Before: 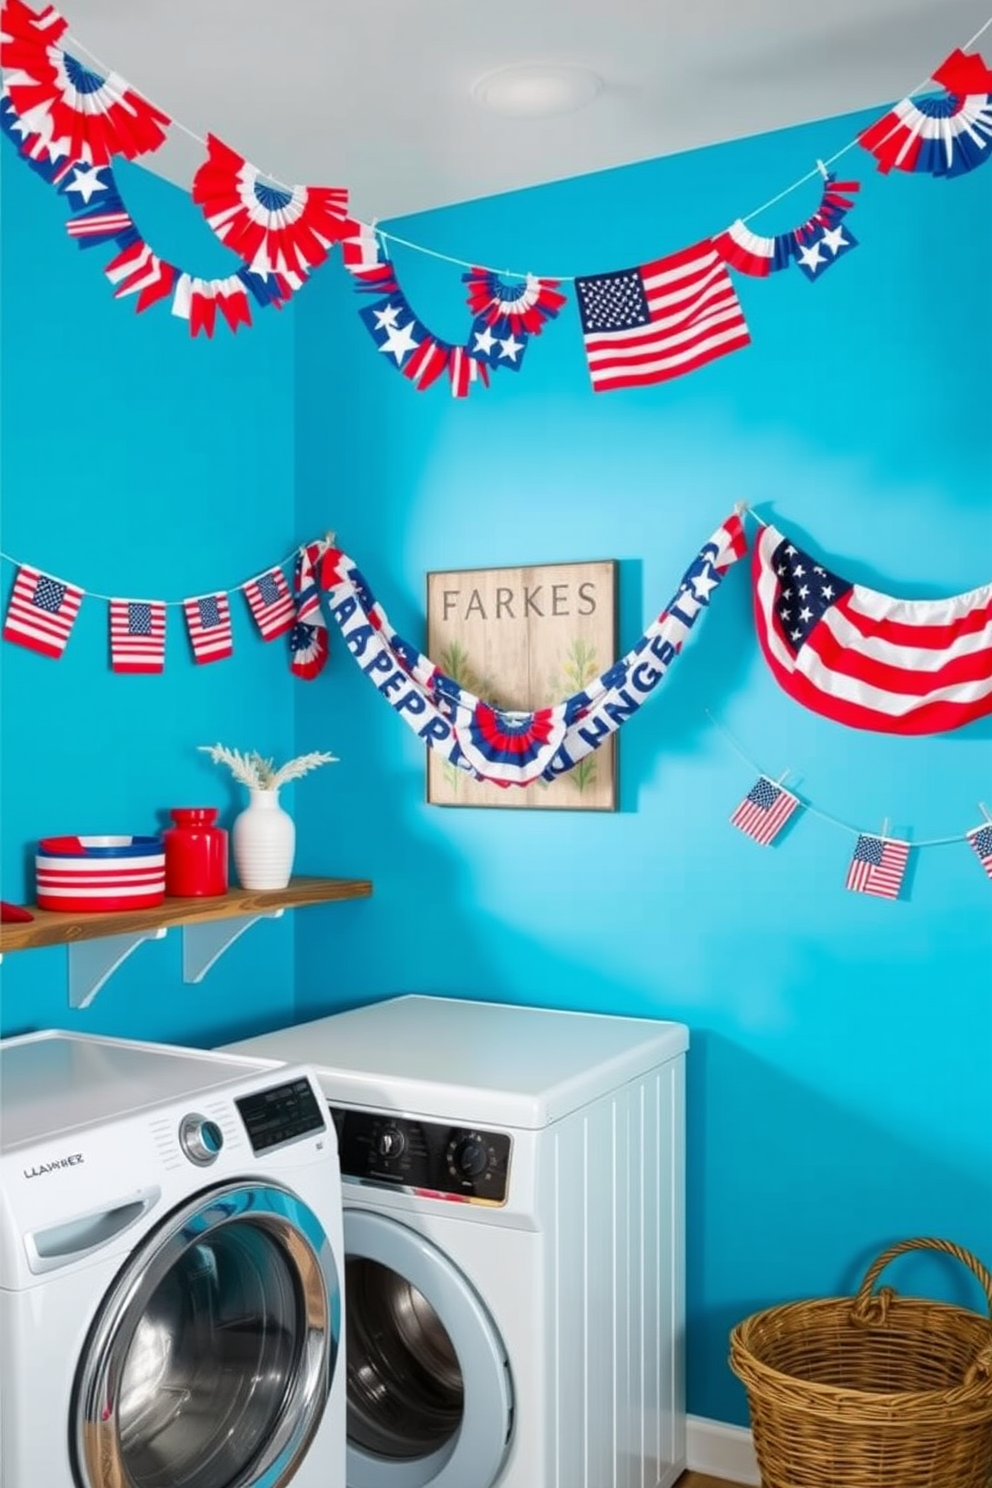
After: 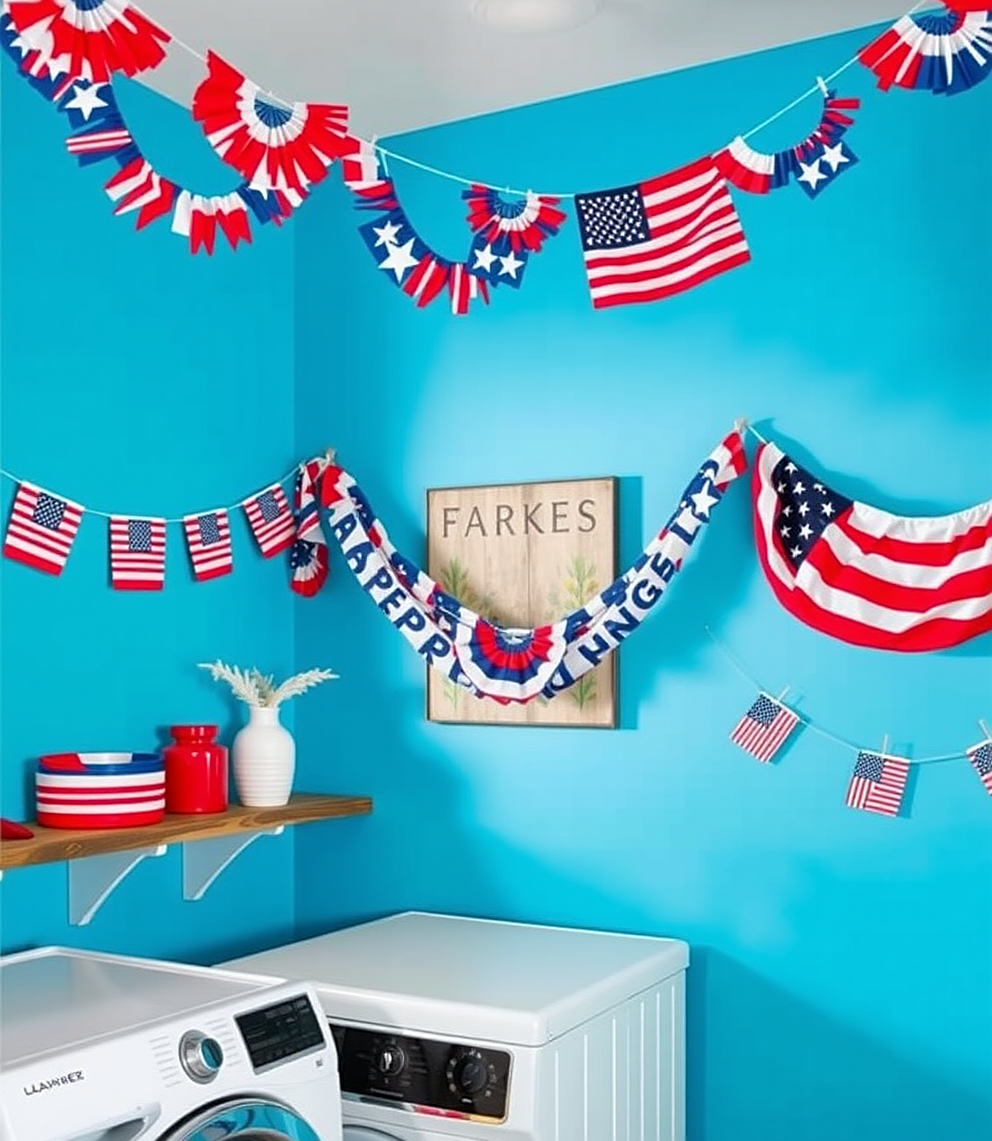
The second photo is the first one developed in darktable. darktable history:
crop: top 5.597%, bottom 17.688%
sharpen: on, module defaults
